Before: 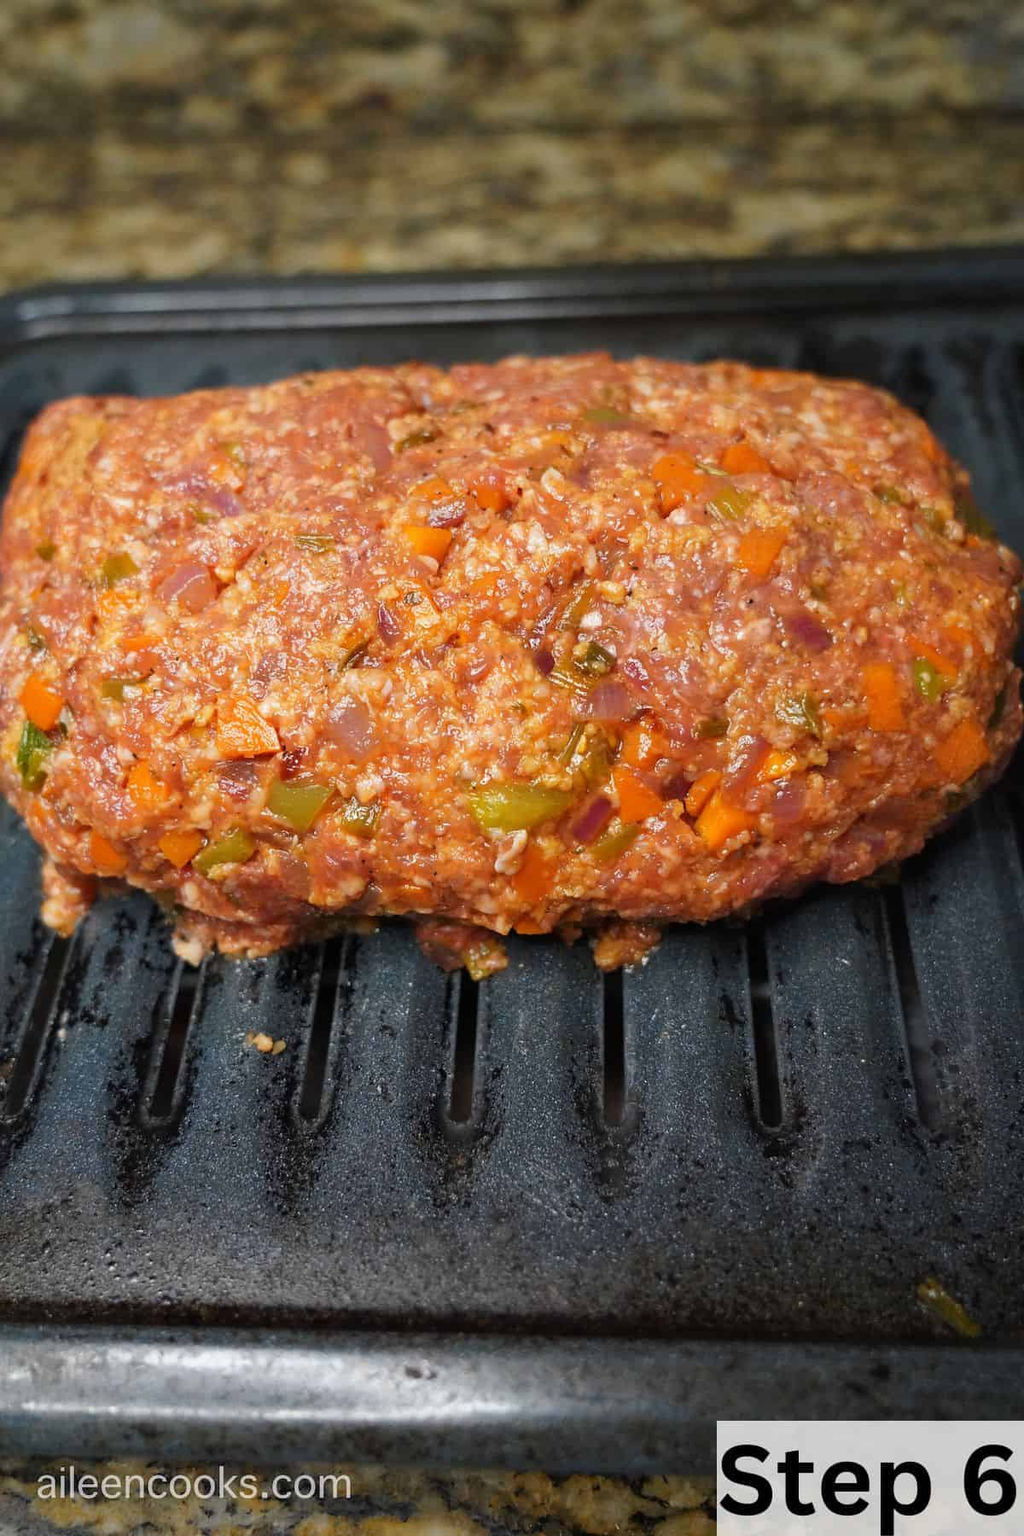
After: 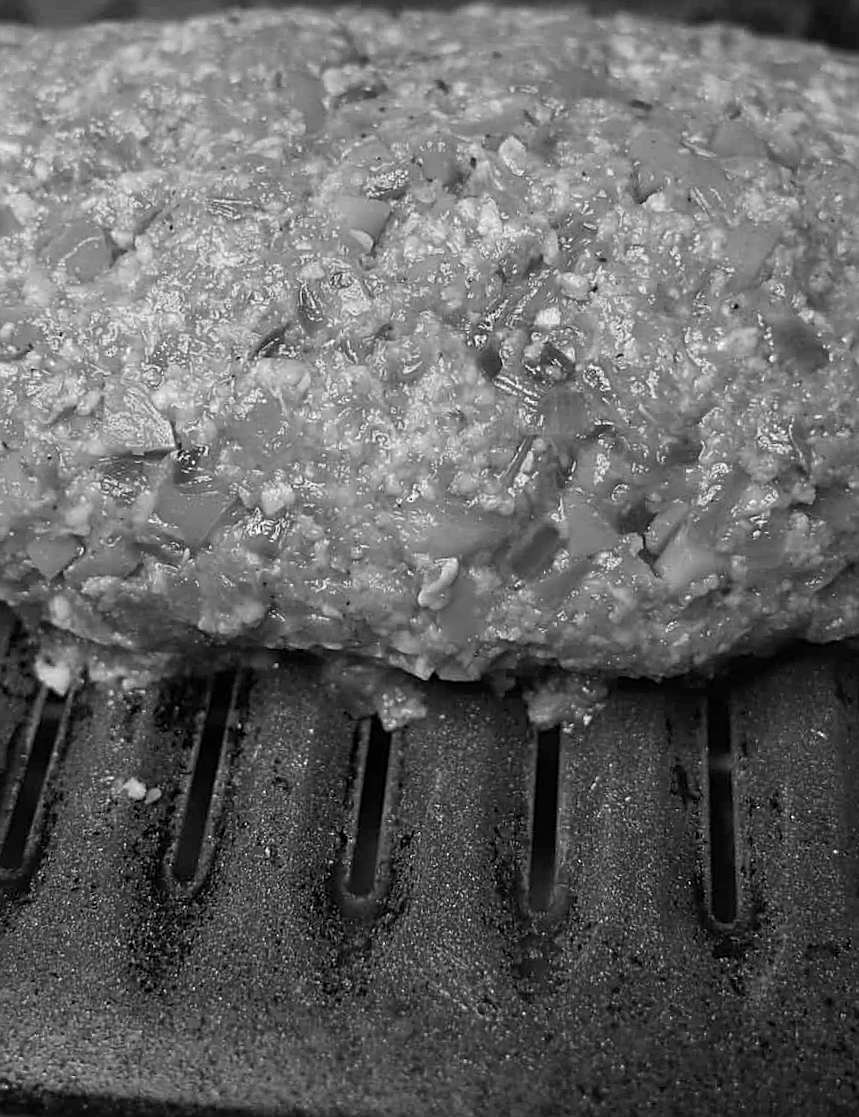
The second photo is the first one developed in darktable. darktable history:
sharpen: on, module defaults
monochrome: a 14.95, b -89.96
crop and rotate: angle -3.37°, left 9.79%, top 20.73%, right 12.42%, bottom 11.82%
shadows and highlights: shadows -12.5, white point adjustment 4, highlights 28.33
